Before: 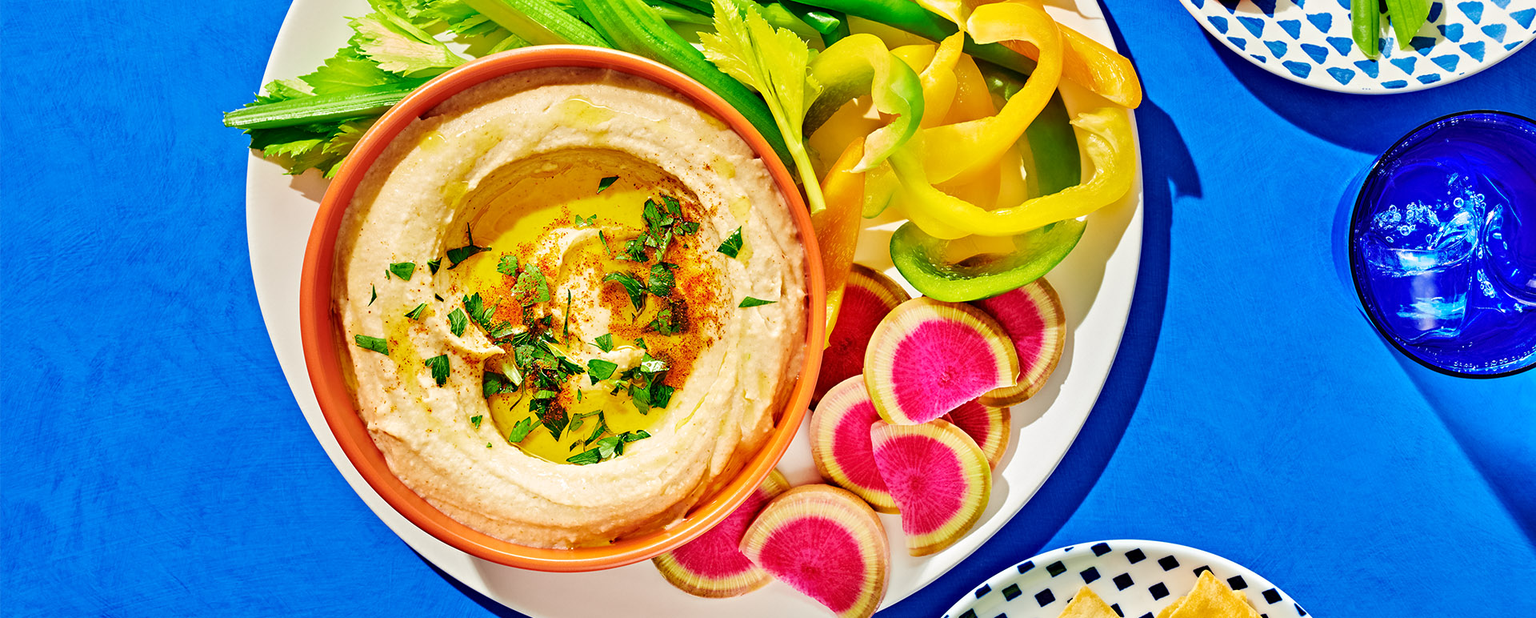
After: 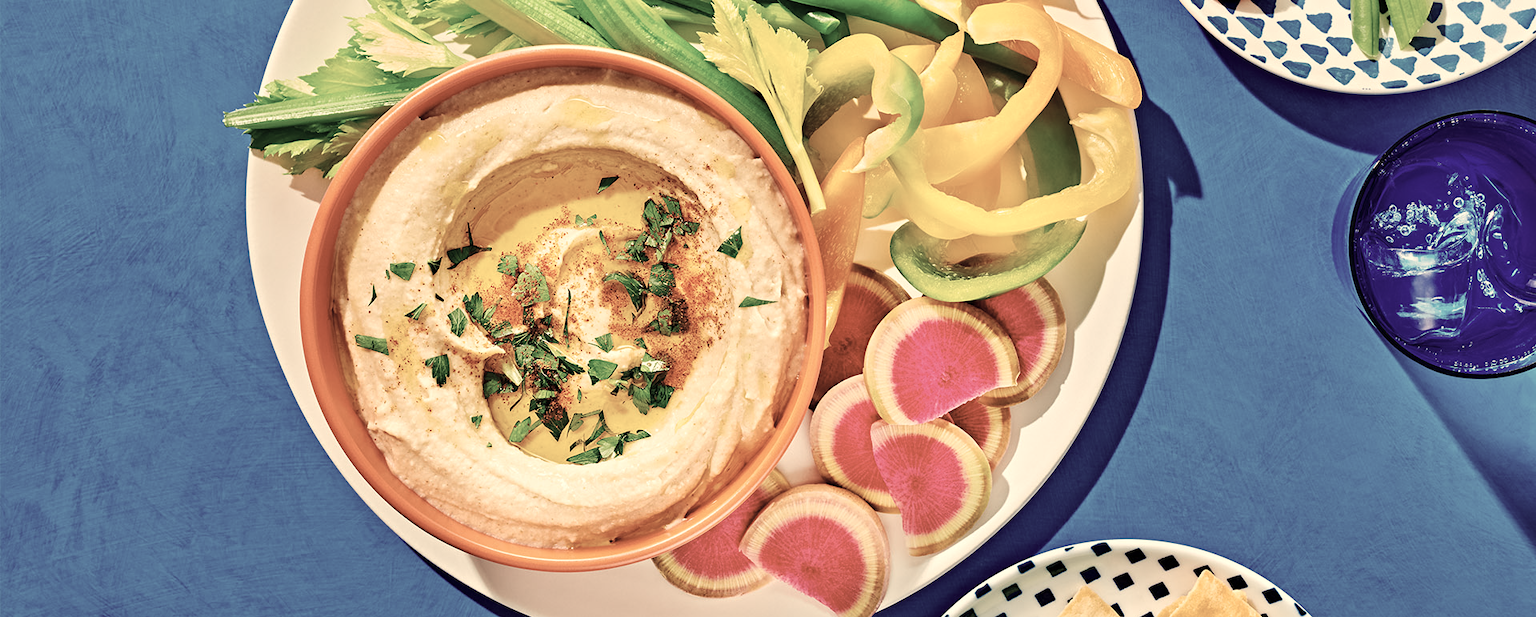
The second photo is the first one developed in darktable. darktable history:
color correction: saturation 0.99
white balance: red 1.138, green 0.996, blue 0.812
color zones: curves: ch1 [(0, 0.292) (0.001, 0.292) (0.2, 0.264) (0.4, 0.248) (0.6, 0.248) (0.8, 0.264) (0.999, 0.292) (1, 0.292)]
